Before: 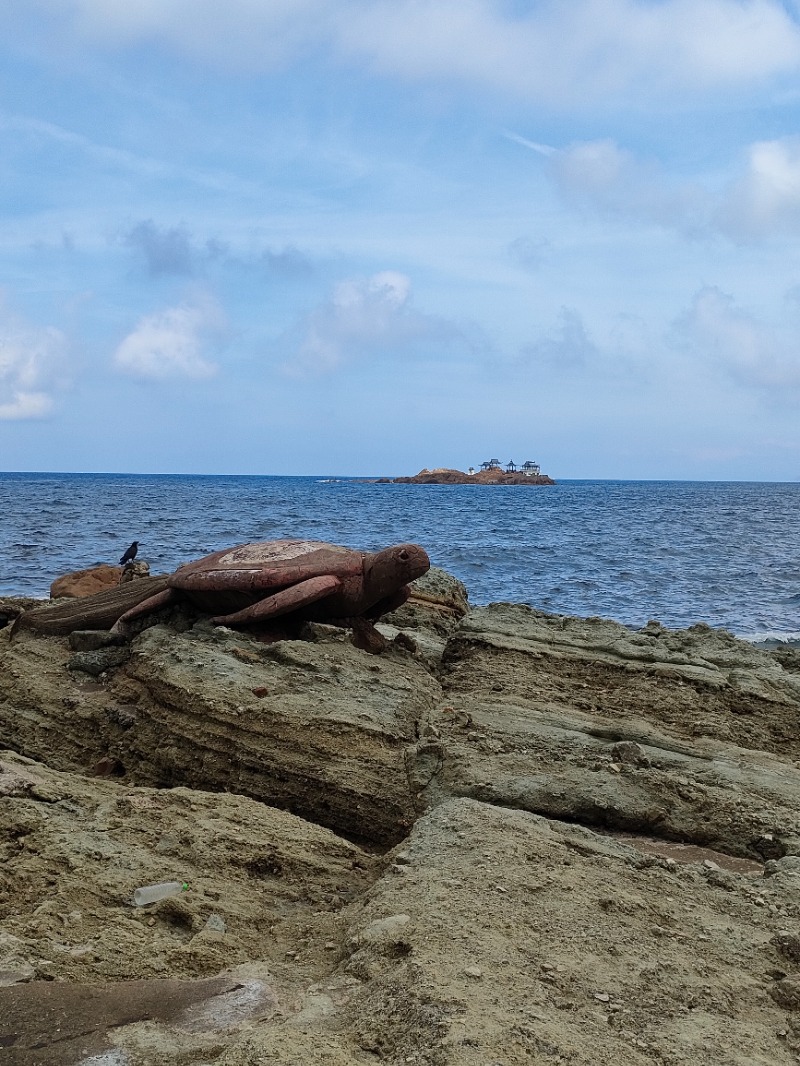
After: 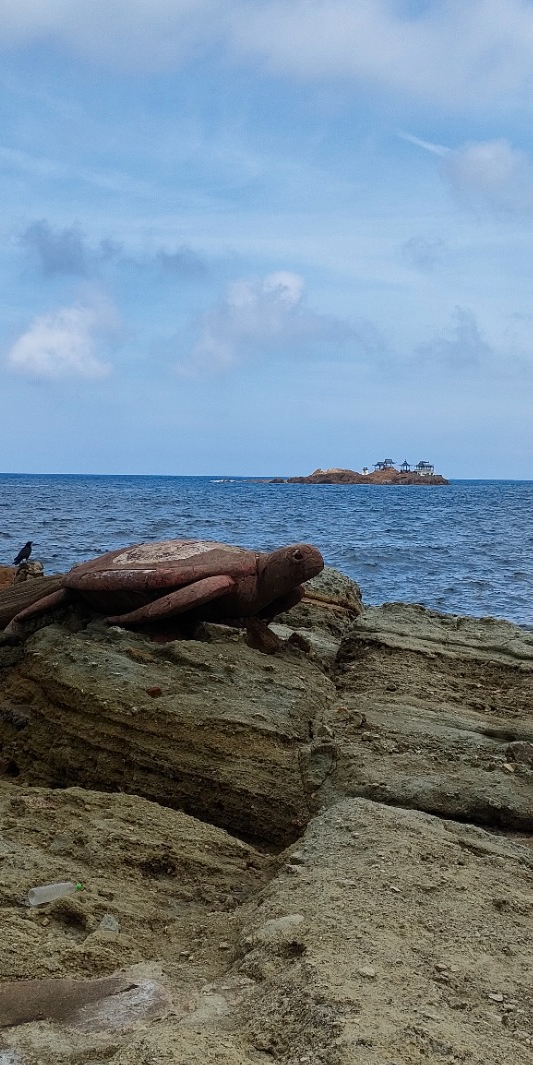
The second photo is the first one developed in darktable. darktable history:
shadows and highlights: shadows -87.46, highlights -36.43, soften with gaussian
crop and rotate: left 13.444%, right 19.869%
